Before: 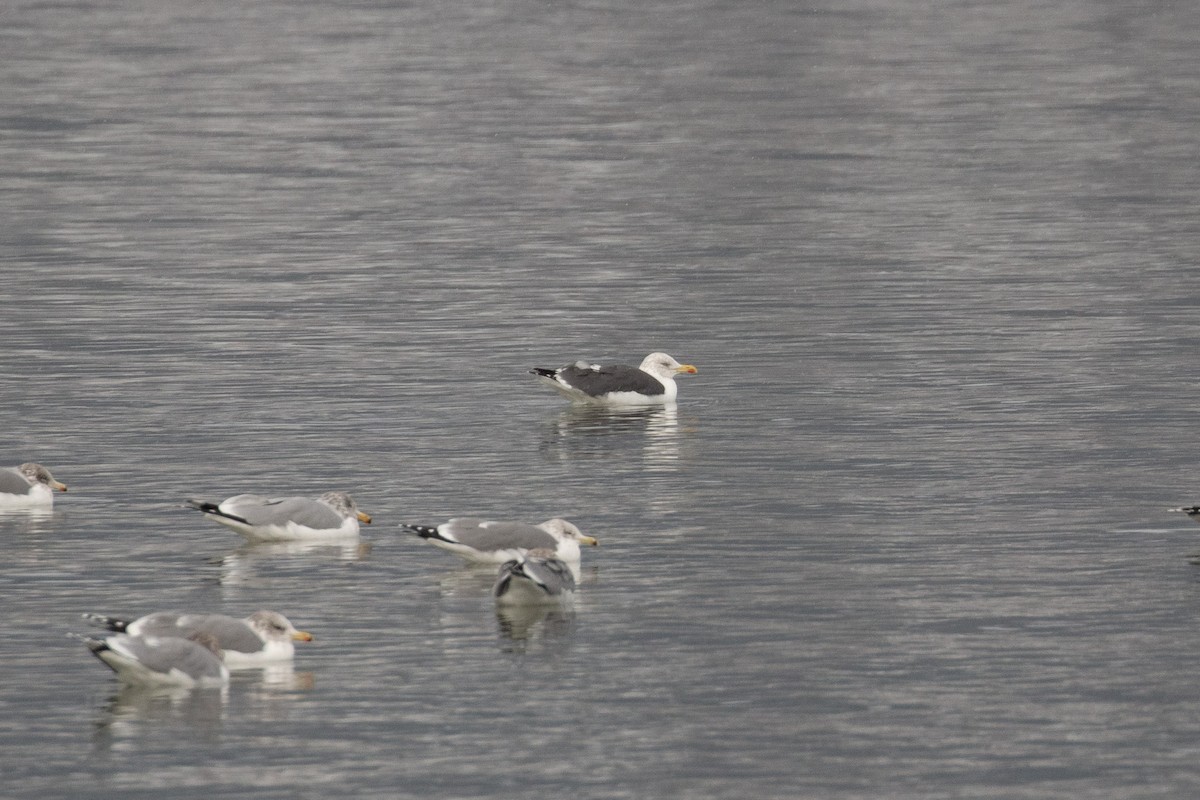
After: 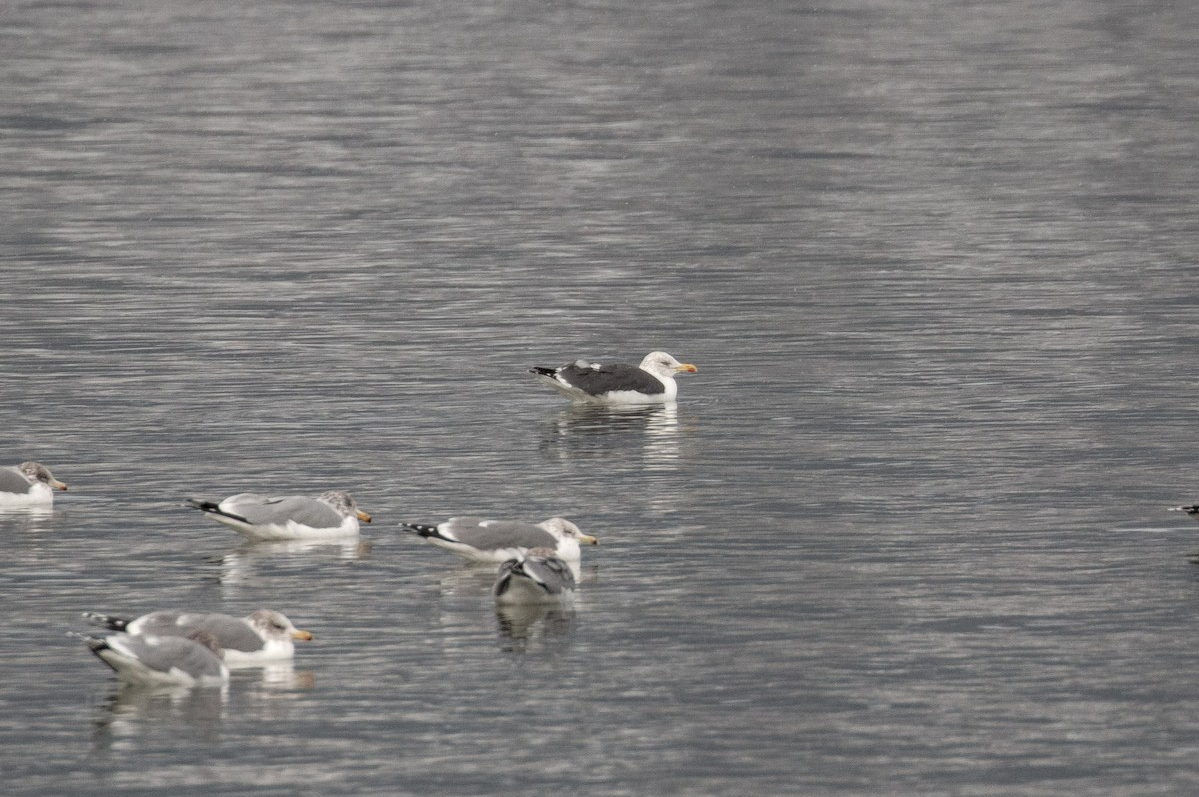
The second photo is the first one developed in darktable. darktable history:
color correction: highlights b* 0.031, saturation 0.787
local contrast: highlights 56%, shadows 52%, detail 130%, midtone range 0.453
crop: top 0.17%, bottom 0.182%
